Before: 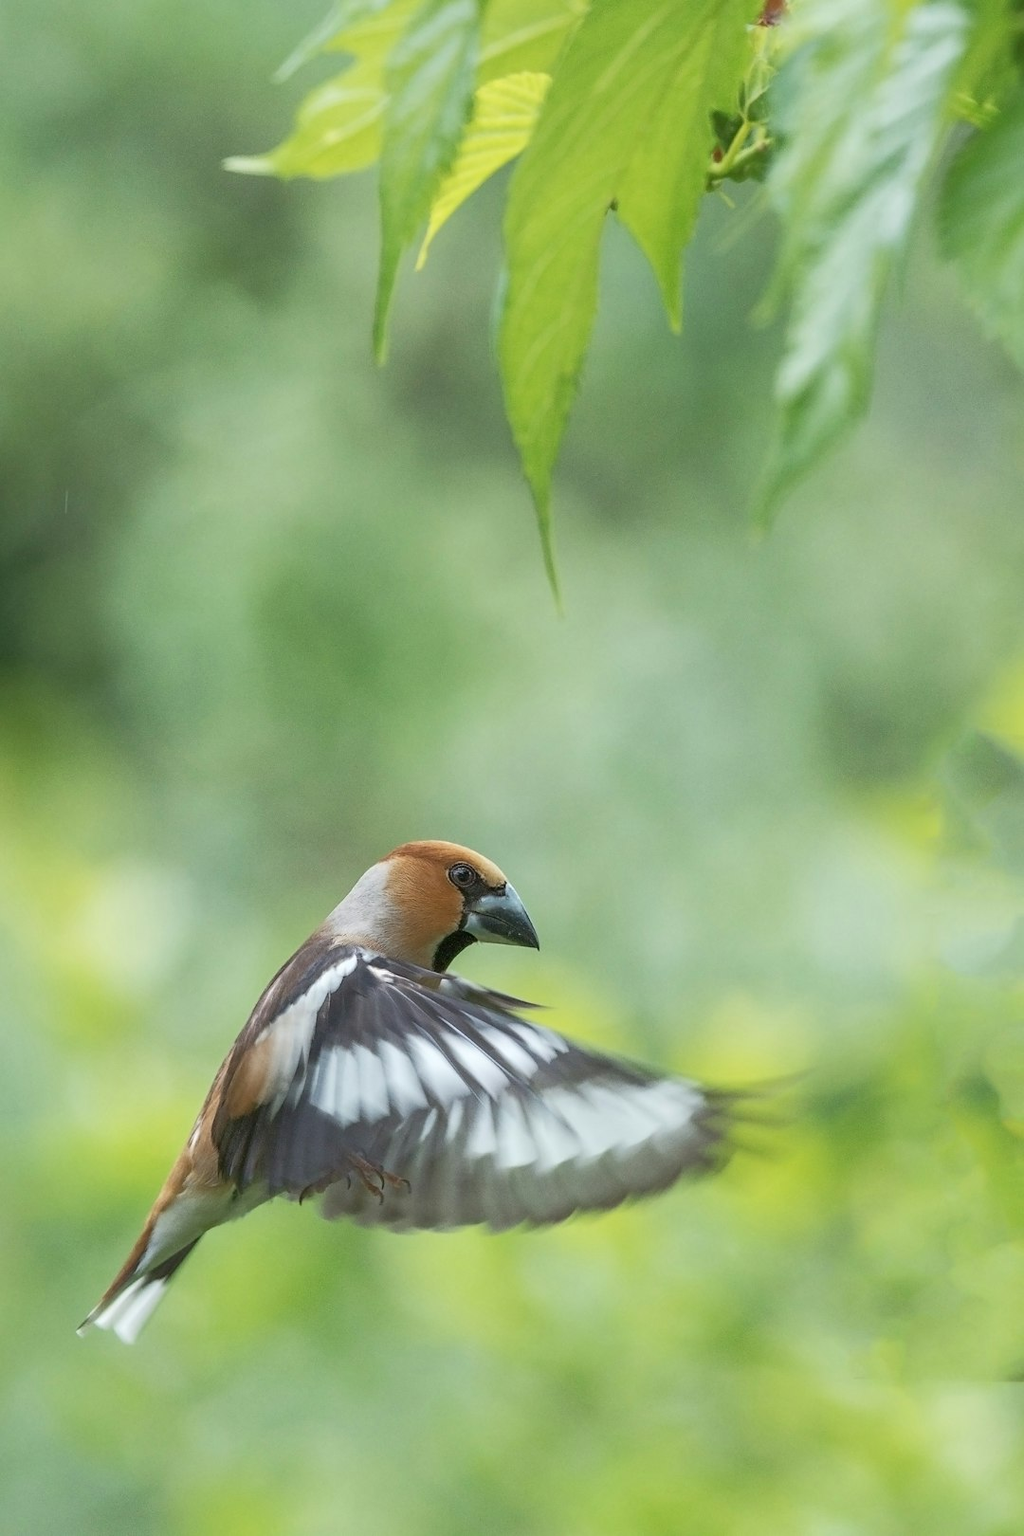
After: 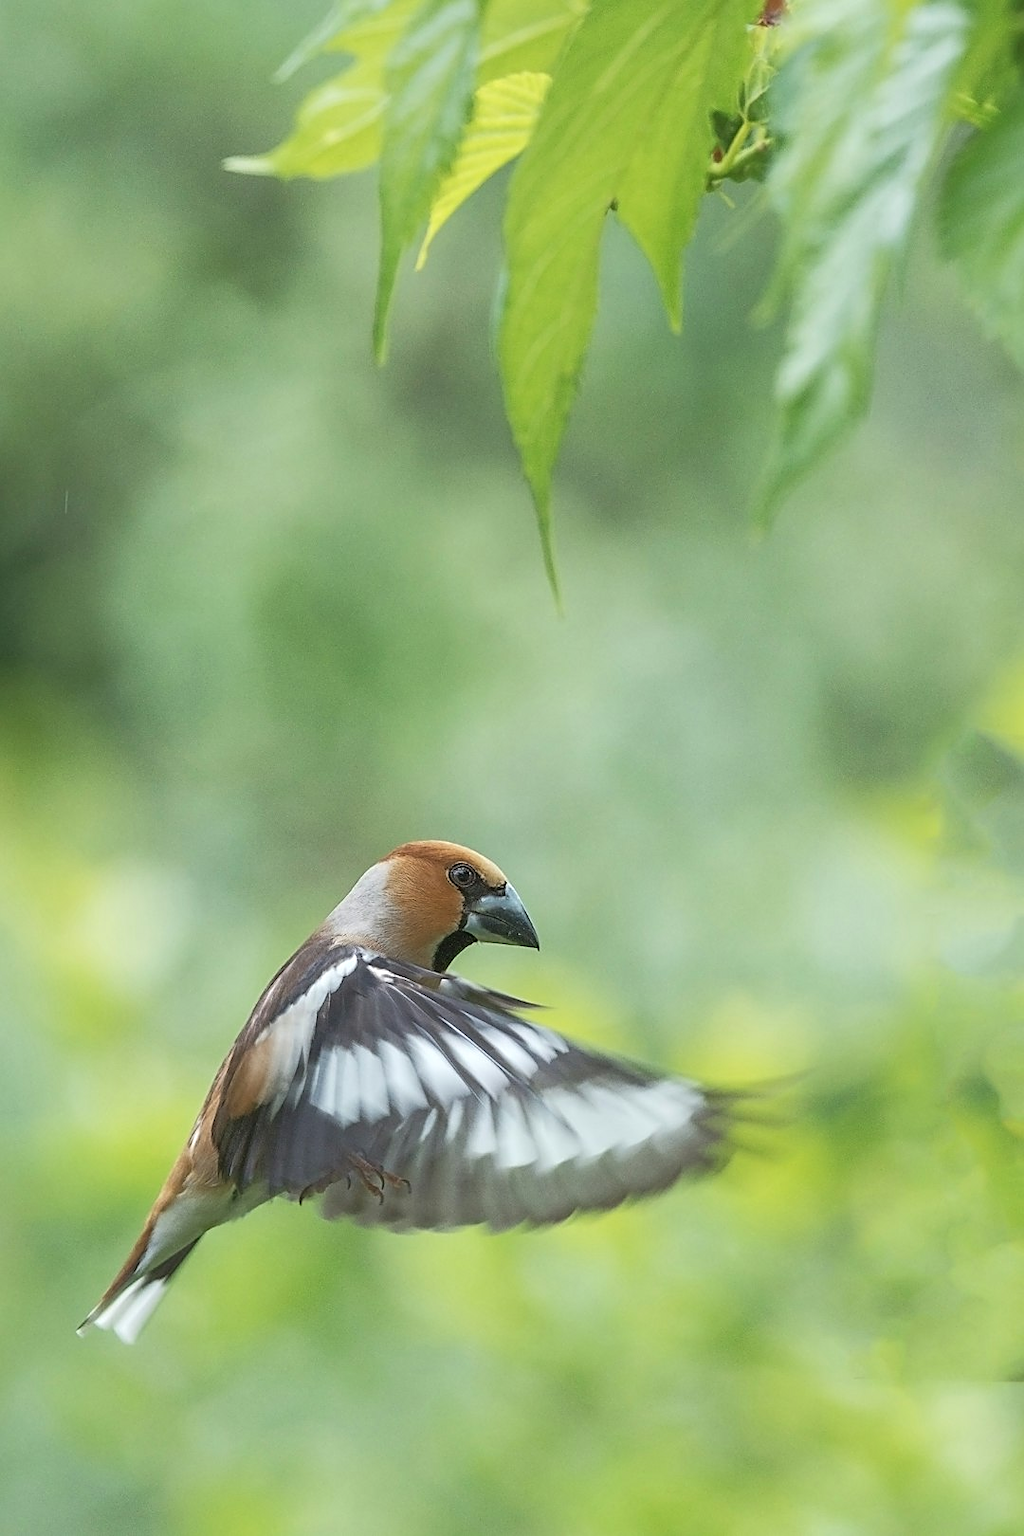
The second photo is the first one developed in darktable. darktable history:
exposure: black level correction -0.005, exposure 0.054 EV, compensate highlight preservation false
sharpen: on, module defaults
